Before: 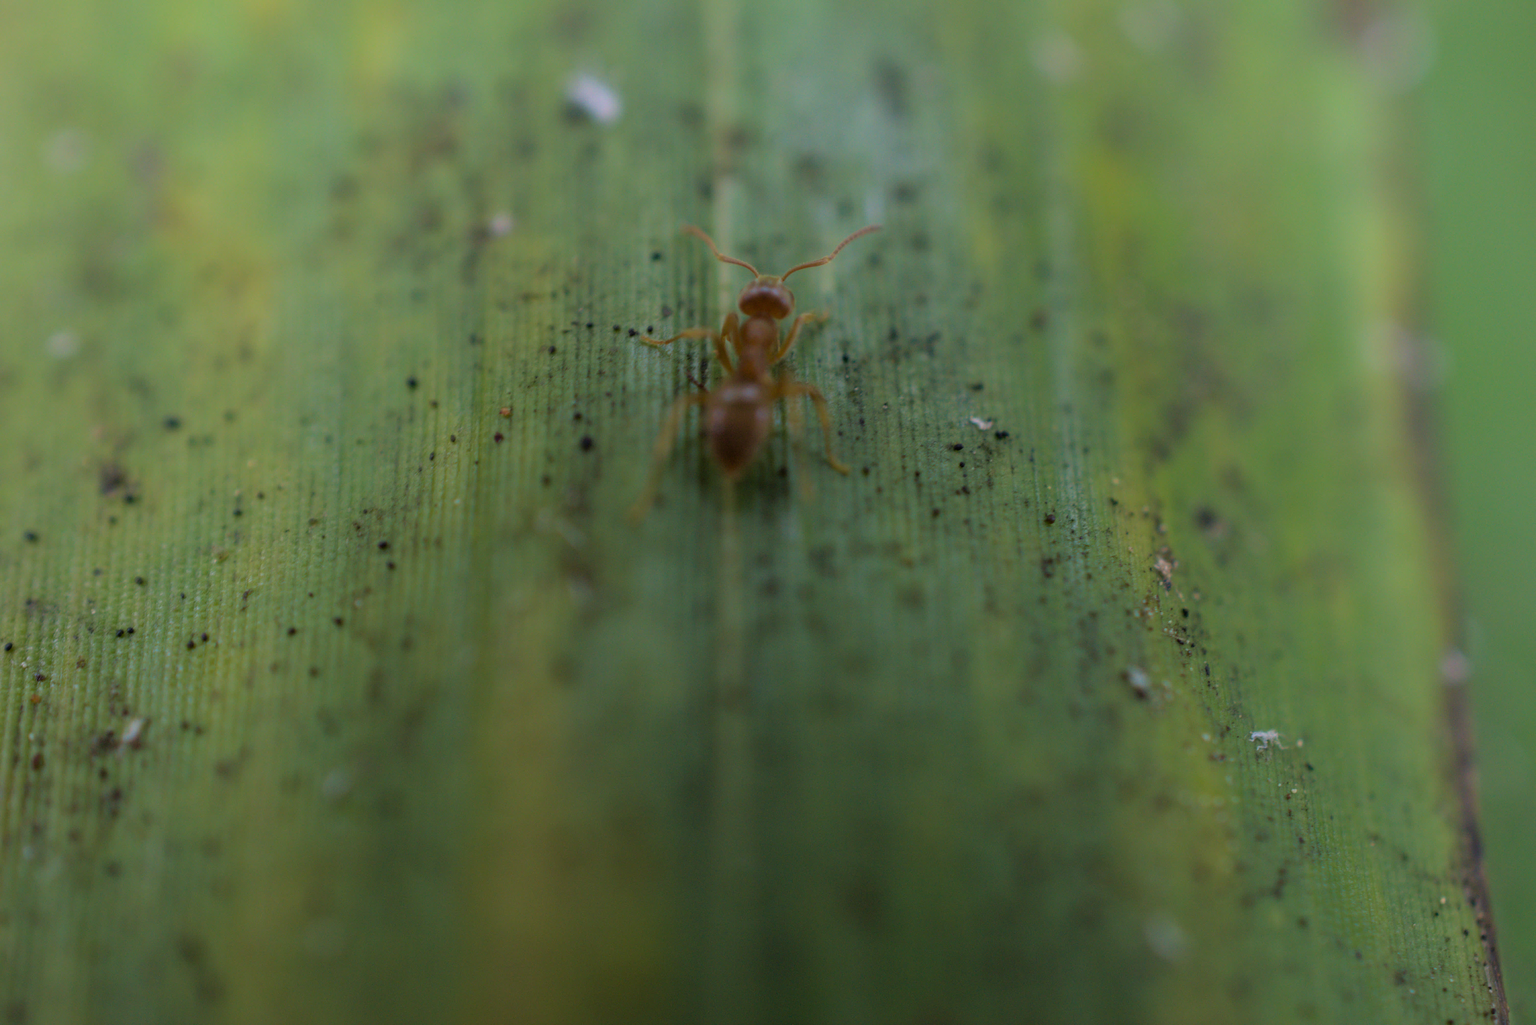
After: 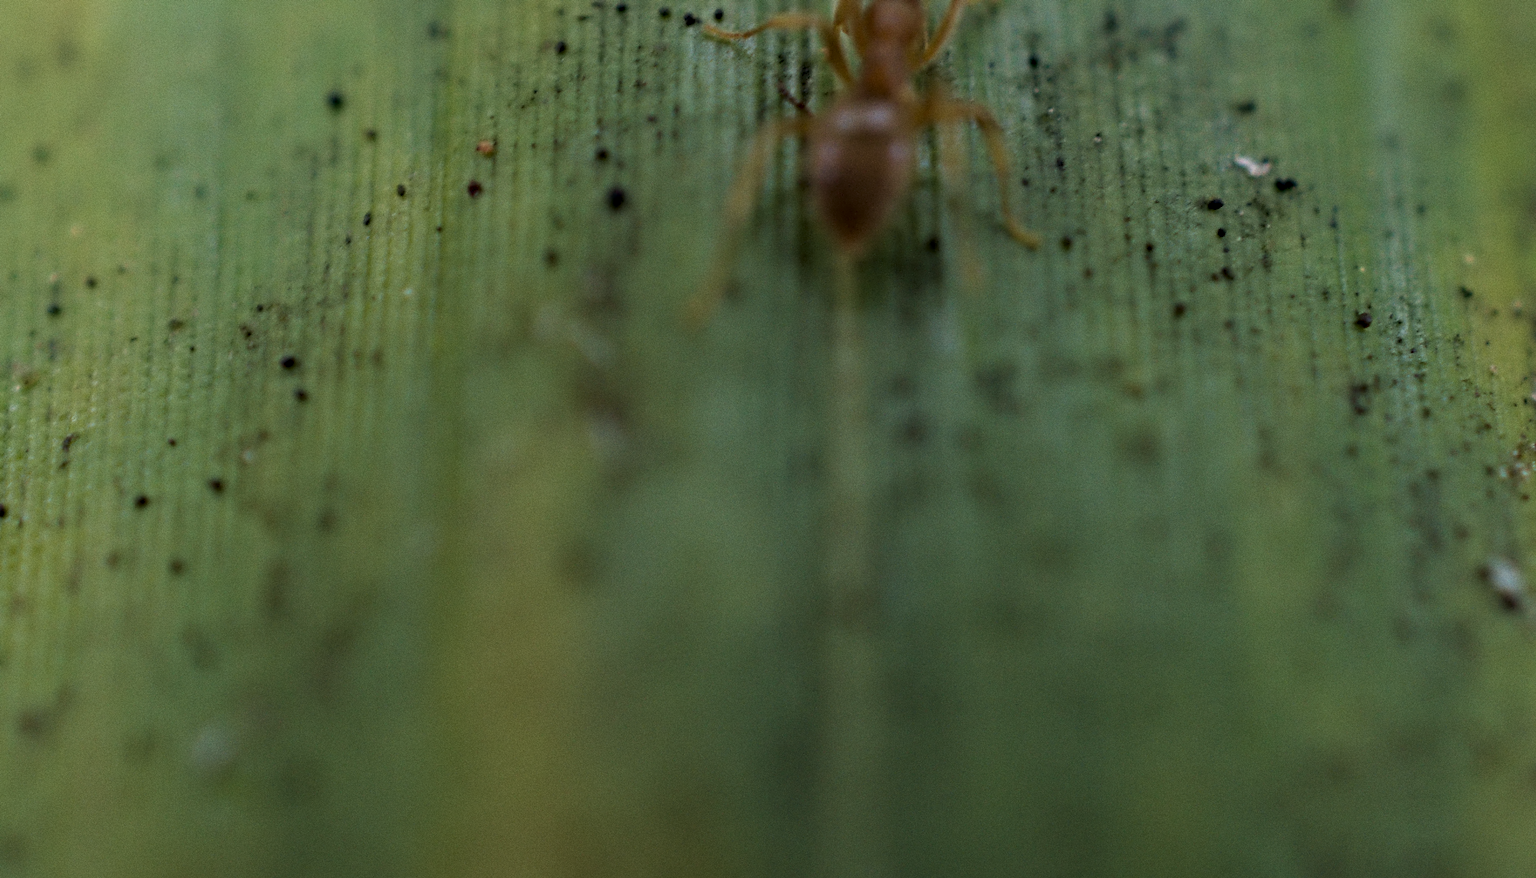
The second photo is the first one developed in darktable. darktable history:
grain: coarseness 0.09 ISO, strength 40%
sharpen: radius 1.458, amount 0.398, threshold 1.271
exposure: compensate highlight preservation false
crop: left 13.312%, top 31.28%, right 24.627%, bottom 15.582%
contrast equalizer: octaves 7, y [[0.5, 0.542, 0.583, 0.625, 0.667, 0.708], [0.5 ×6], [0.5 ×6], [0, 0.033, 0.067, 0.1, 0.133, 0.167], [0, 0.05, 0.1, 0.15, 0.2, 0.25]]
